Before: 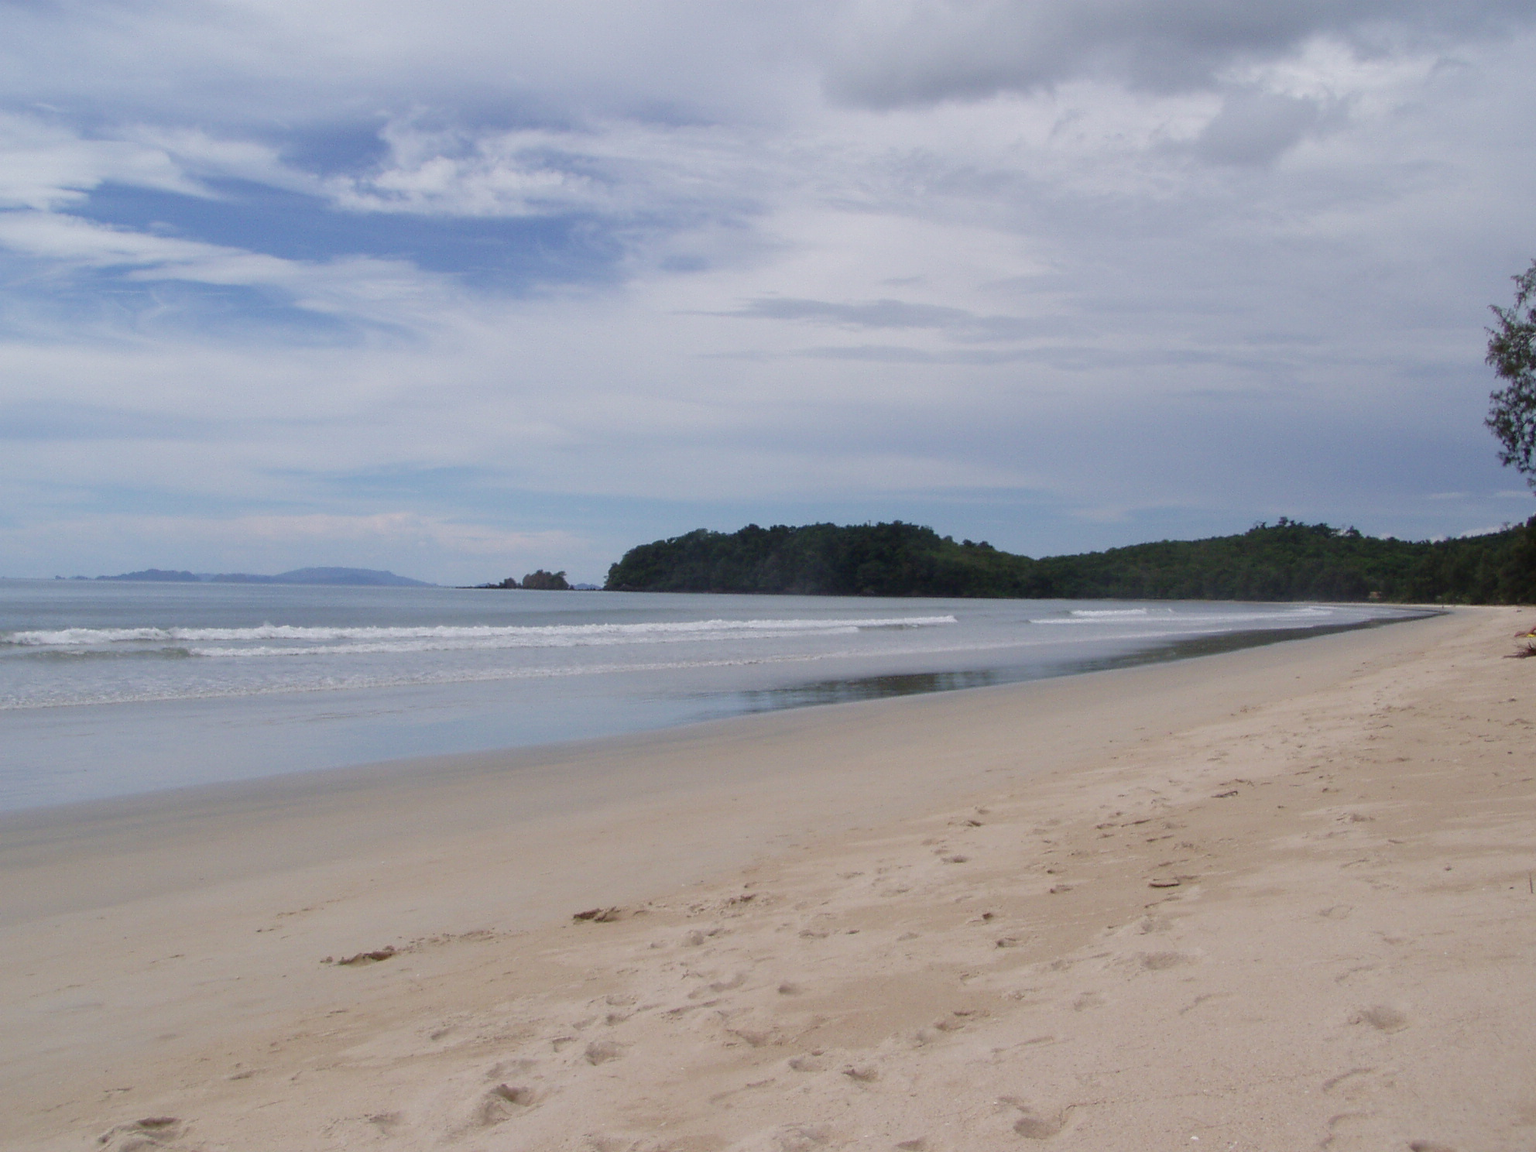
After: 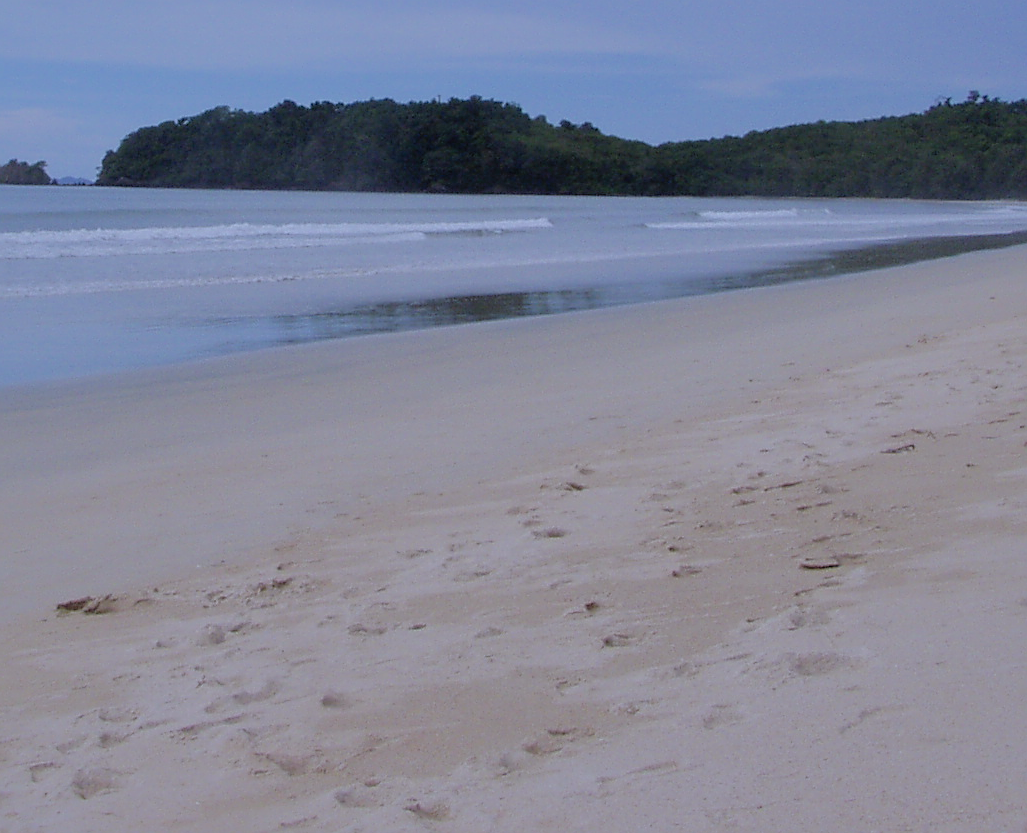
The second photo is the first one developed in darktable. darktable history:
filmic rgb: black relative exposure -7.65 EV, white relative exposure 4.56 EV, hardness 3.61, color science v6 (2022)
sharpen: on, module defaults
shadows and highlights: highlights -60
white balance: red 0.948, green 1.02, blue 1.176
crop: left 34.479%, top 38.822%, right 13.718%, bottom 5.172%
